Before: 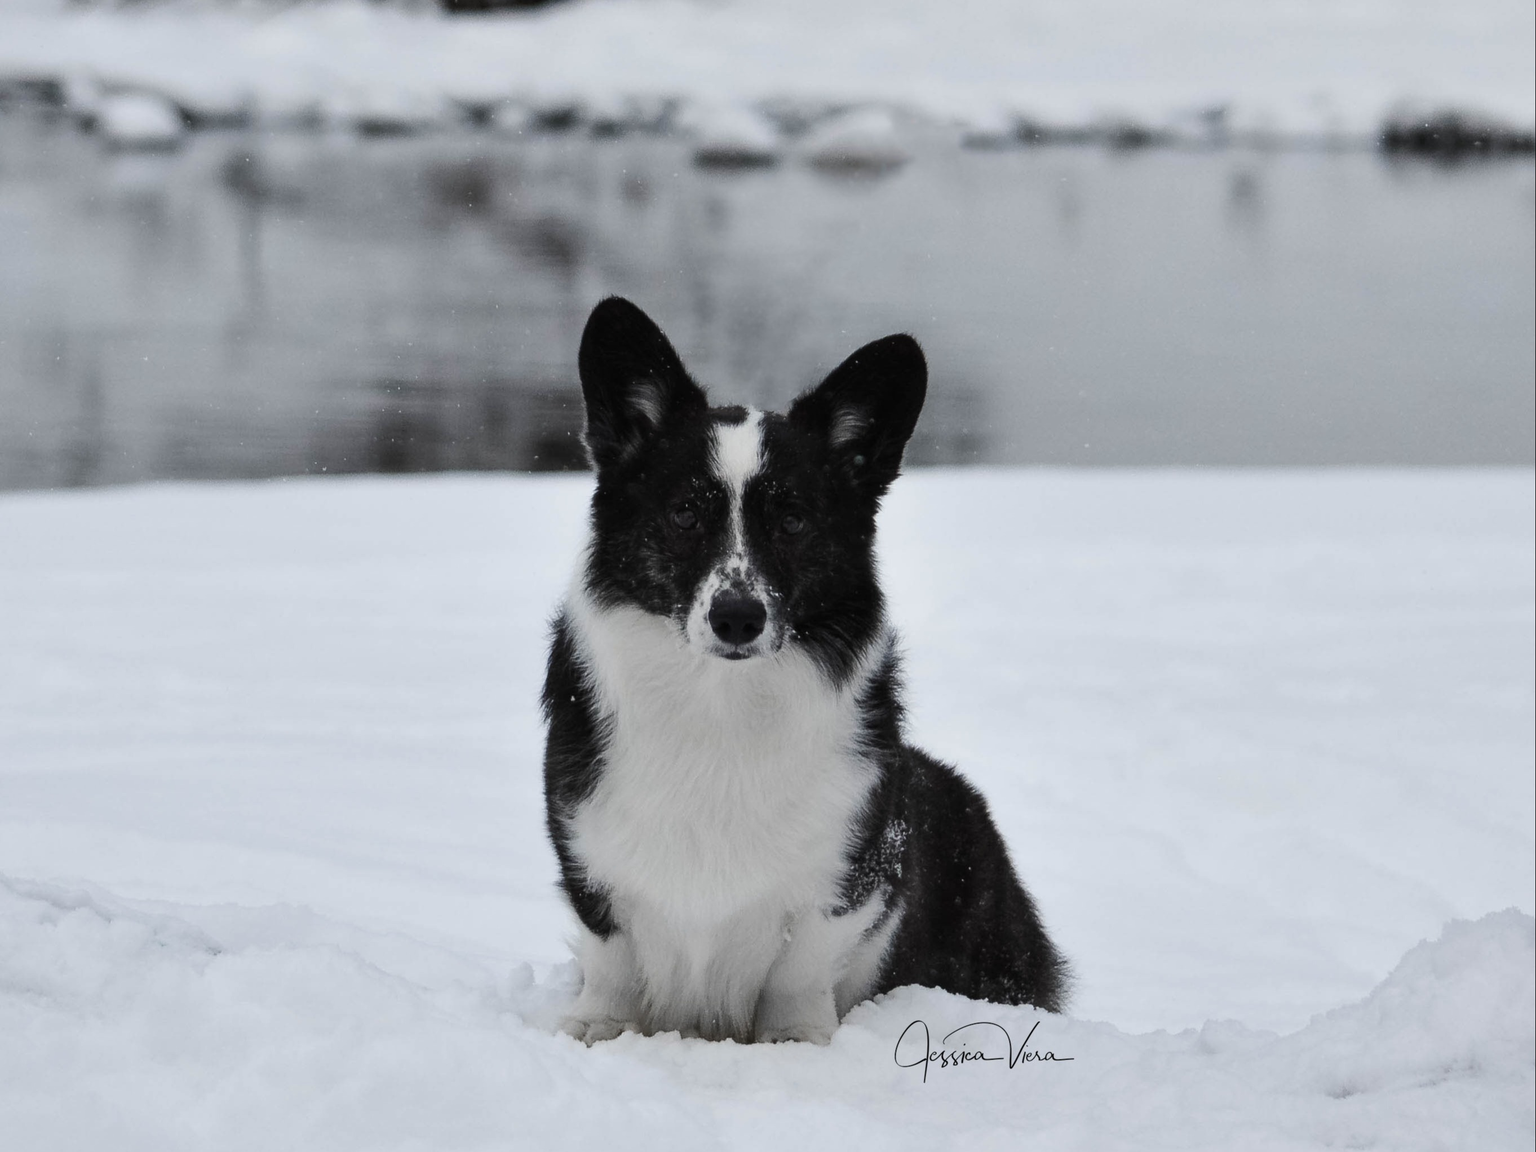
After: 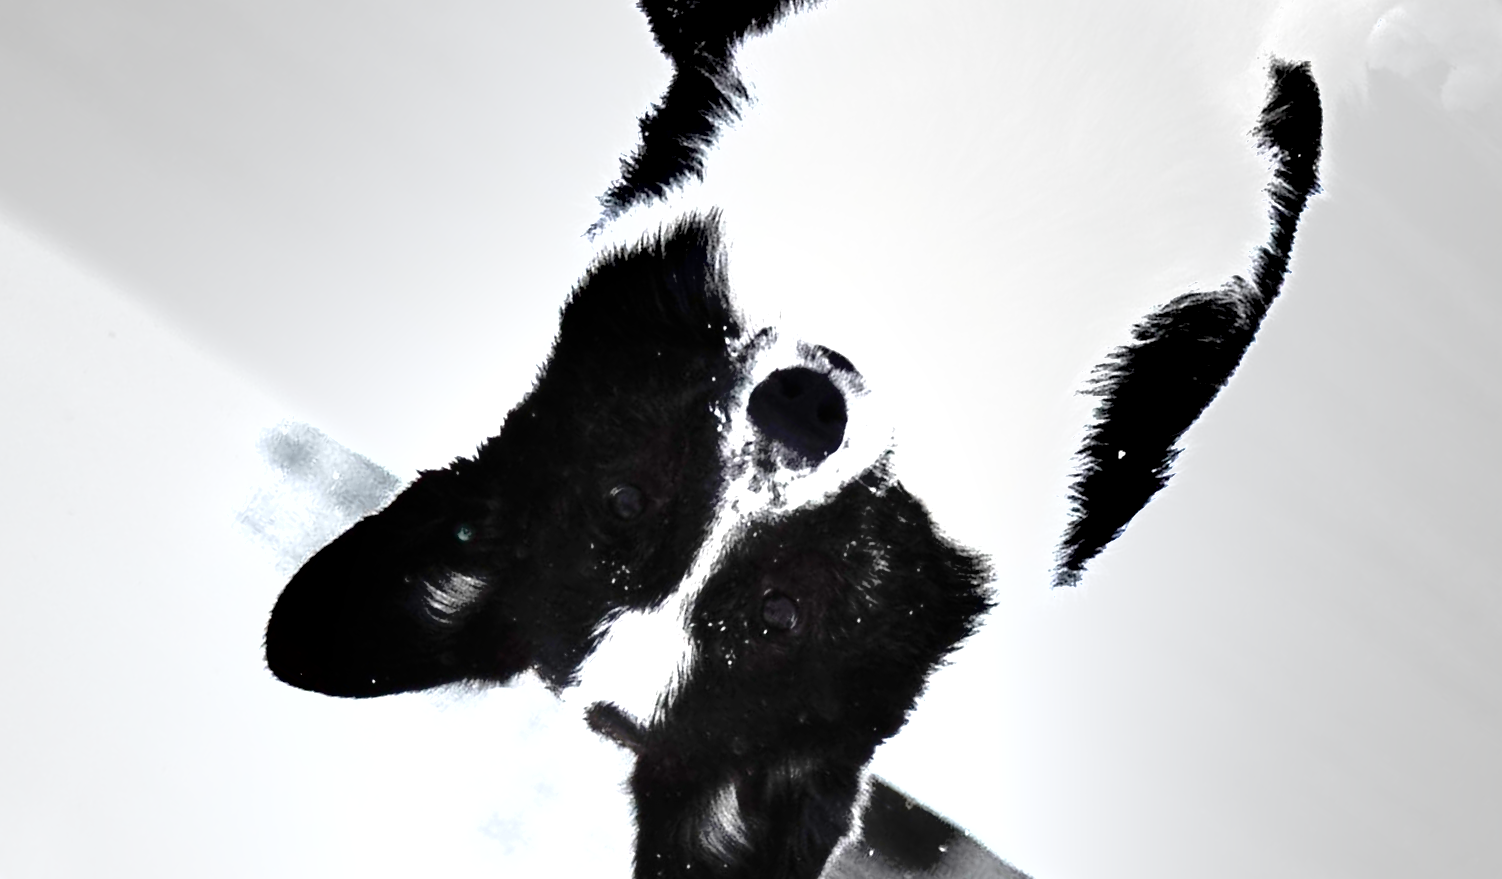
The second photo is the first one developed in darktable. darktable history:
crop and rotate: angle 147.03°, left 9.106%, top 15.684%, right 4.594%, bottom 16.912%
shadows and highlights: radius 336.84, shadows 28.64, soften with gaussian
tone curve: curves: ch0 [(0, 0) (0.003, 0.002) (0.011, 0.009) (0.025, 0.018) (0.044, 0.03) (0.069, 0.043) (0.1, 0.057) (0.136, 0.079) (0.177, 0.125) (0.224, 0.178) (0.277, 0.255) (0.335, 0.341) (0.399, 0.443) (0.468, 0.553) (0.543, 0.644) (0.623, 0.718) (0.709, 0.779) (0.801, 0.849) (0.898, 0.929) (1, 1)], preserve colors none
exposure: exposure 2.277 EV, compensate highlight preservation false
